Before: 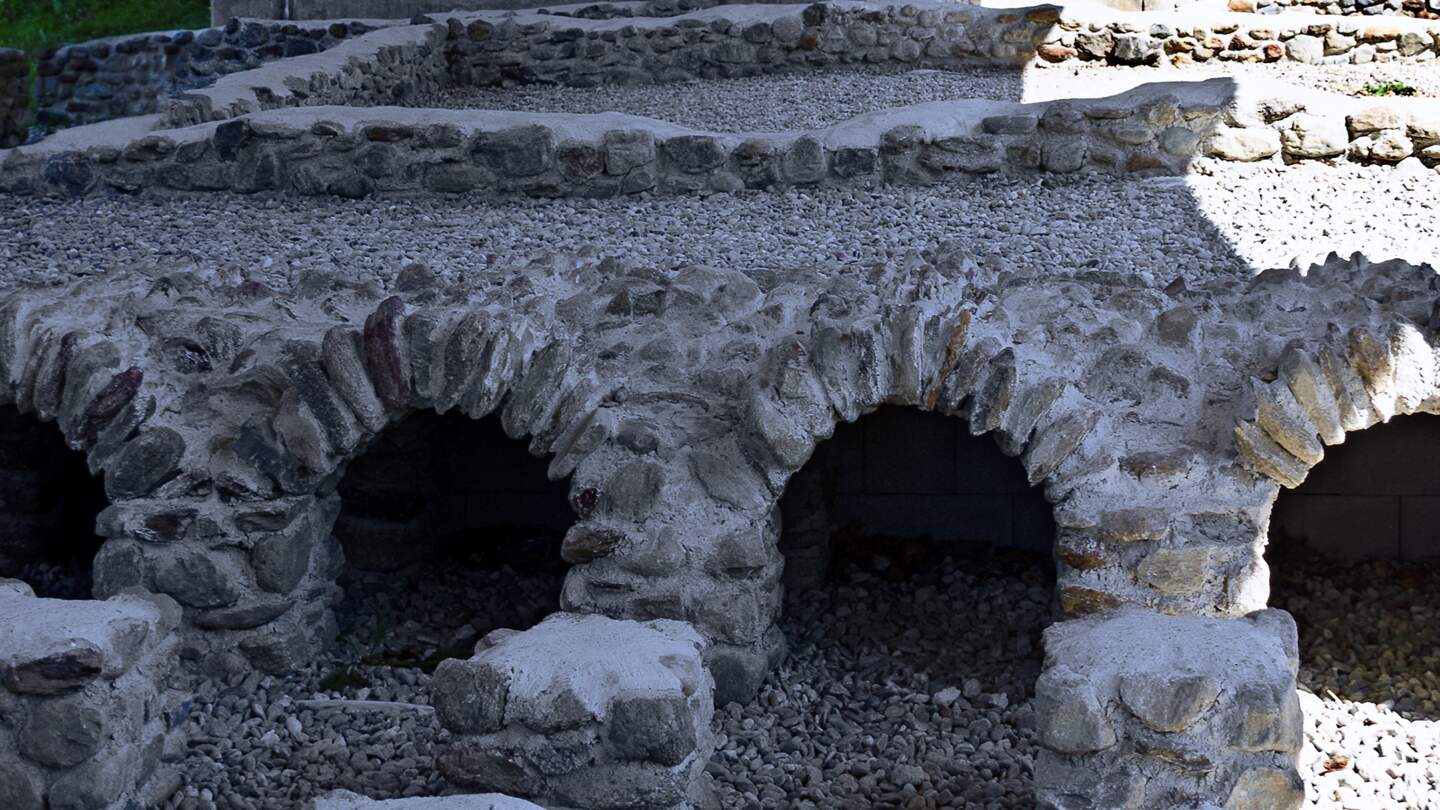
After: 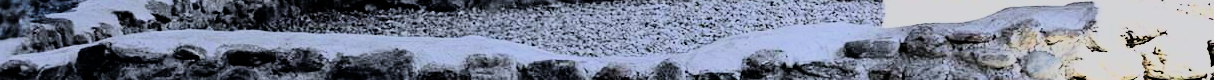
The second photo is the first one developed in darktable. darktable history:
rgb curve: curves: ch0 [(0, 0) (0.21, 0.15) (0.24, 0.21) (0.5, 0.75) (0.75, 0.96) (0.89, 0.99) (1, 1)]; ch1 [(0, 0.02) (0.21, 0.13) (0.25, 0.2) (0.5, 0.67) (0.75, 0.9) (0.89, 0.97) (1, 1)]; ch2 [(0, 0.02) (0.21, 0.13) (0.25, 0.2) (0.5, 0.67) (0.75, 0.9) (0.89, 0.97) (1, 1)], compensate middle gray true
crop and rotate: left 9.644%, top 9.491%, right 6.021%, bottom 80.509%
filmic rgb: black relative exposure -7.65 EV, white relative exposure 4.56 EV, hardness 3.61, color science v6 (2022)
